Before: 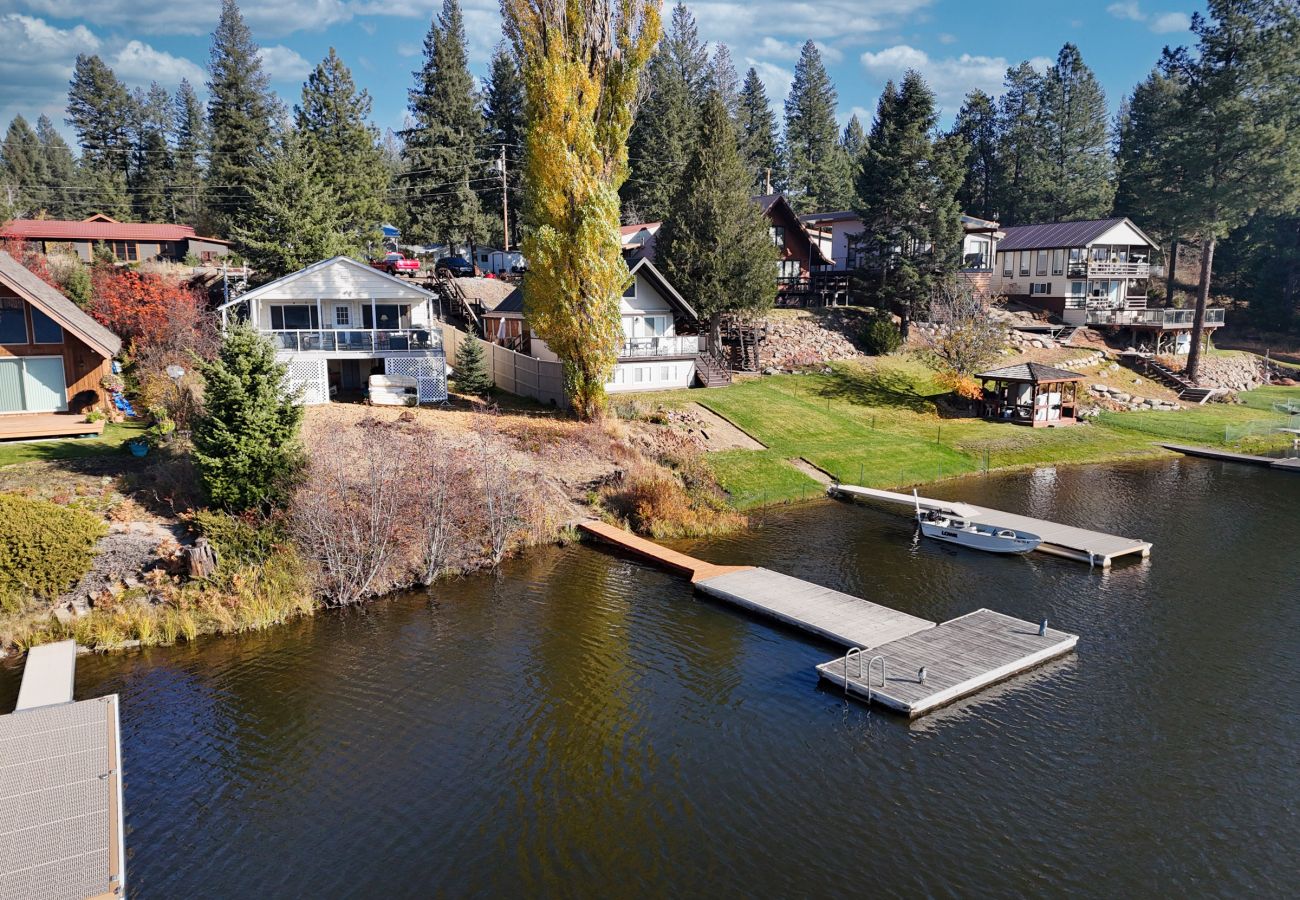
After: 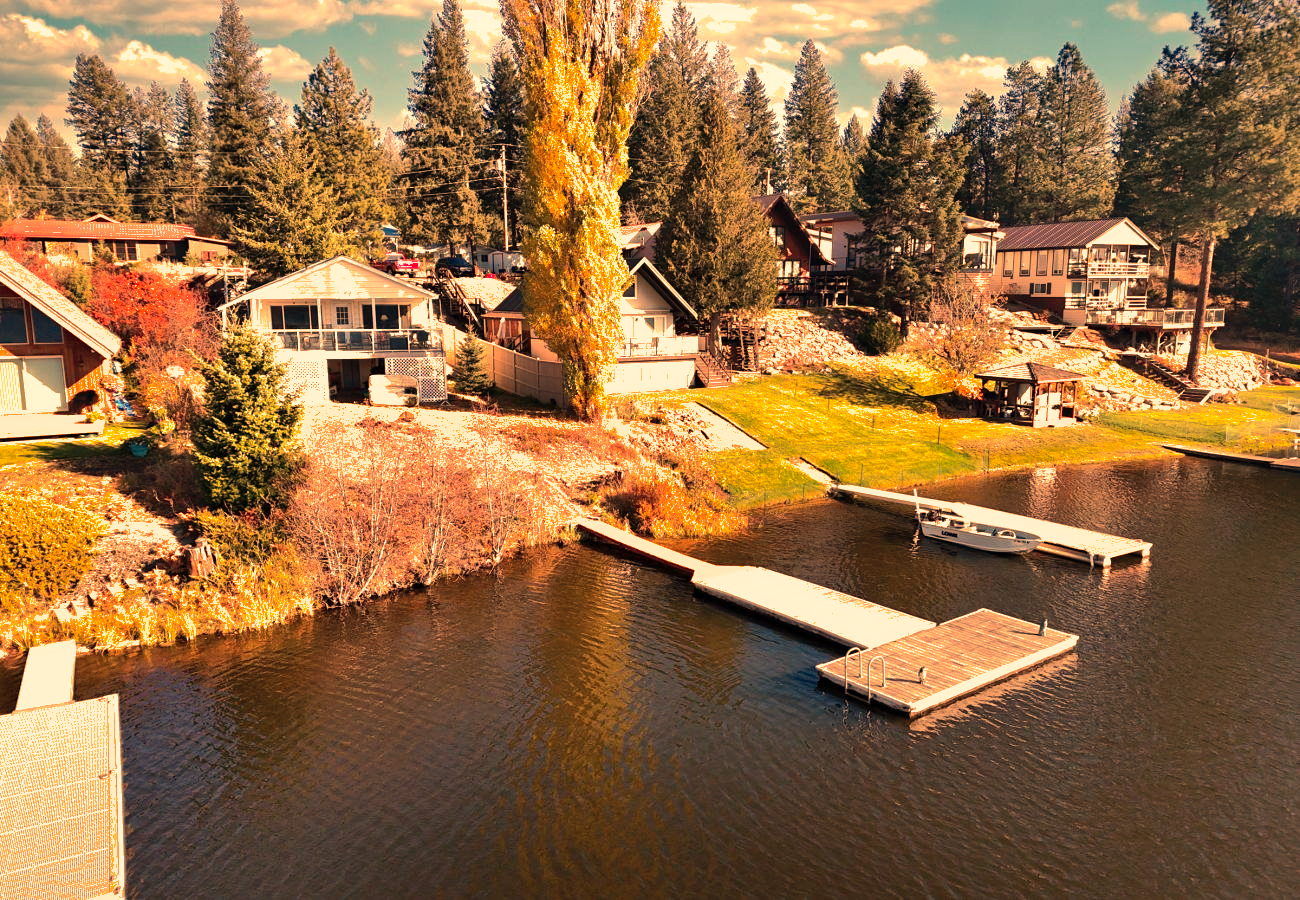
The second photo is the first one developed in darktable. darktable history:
tone equalizer: -8 EV -0.75 EV, -7 EV -0.7 EV, -6 EV -0.6 EV, -5 EV -0.4 EV, -3 EV 0.4 EV, -2 EV 0.6 EV, -1 EV 0.7 EV, +0 EV 0.75 EV, edges refinement/feathering 500, mask exposure compensation -1.57 EV, preserve details no
shadows and highlights: on, module defaults
white balance: red 1.467, blue 0.684
